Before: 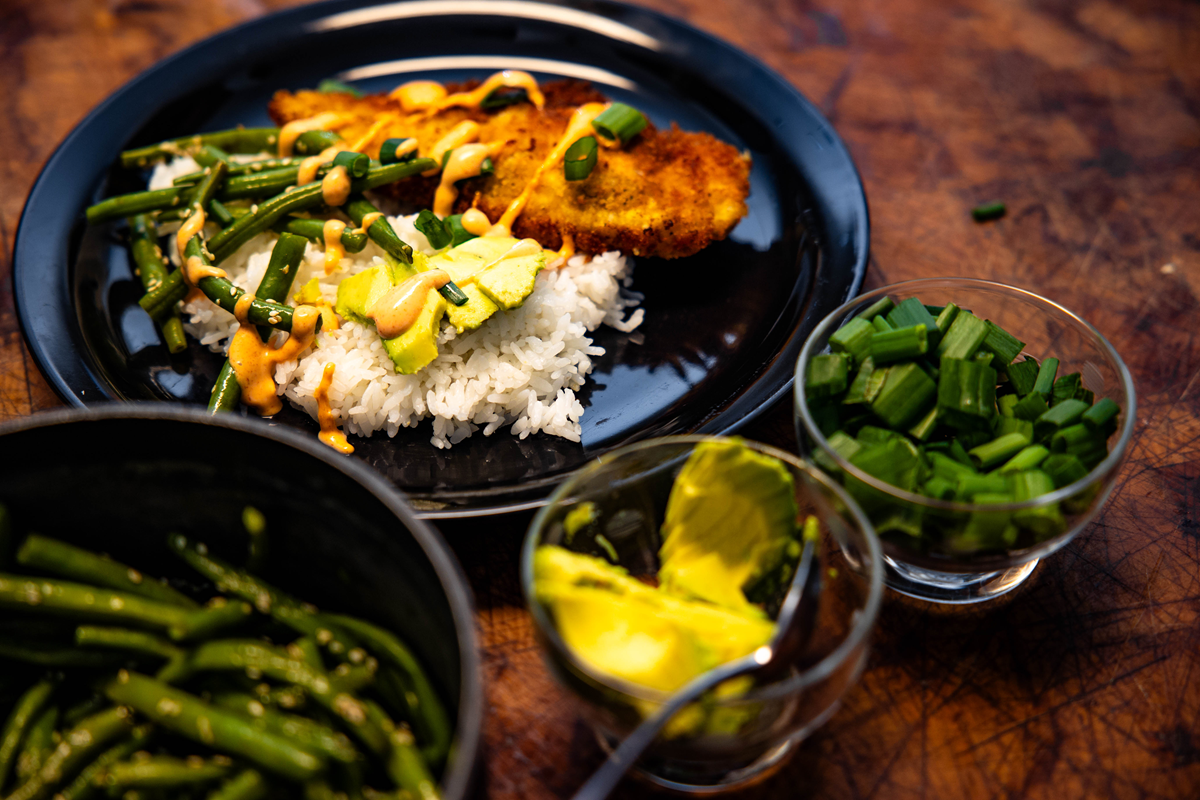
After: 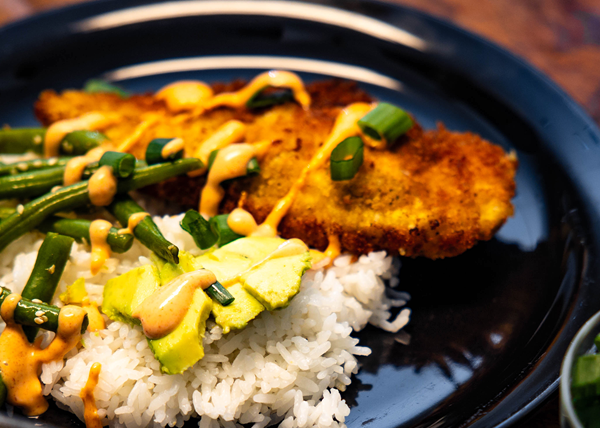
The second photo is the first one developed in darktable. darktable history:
crop: left 19.556%, right 30.401%, bottom 46.458%
fill light: on, module defaults
